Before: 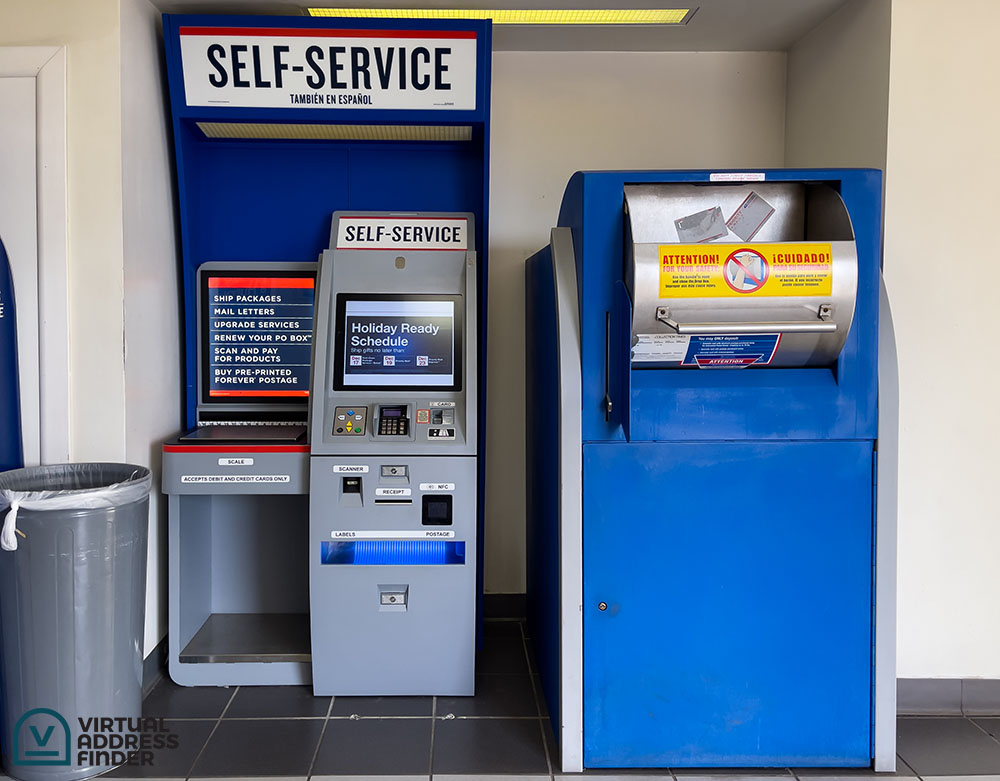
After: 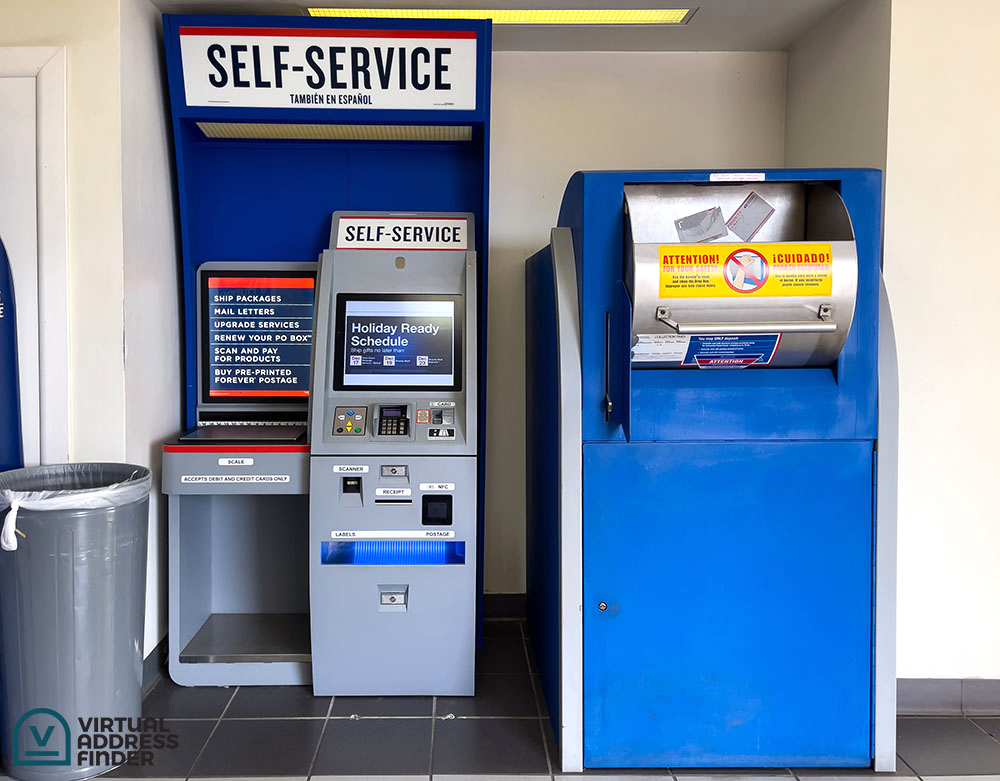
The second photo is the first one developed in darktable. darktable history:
exposure: black level correction 0, exposure 0.3 EV, compensate highlight preservation false
tone equalizer: on, module defaults
